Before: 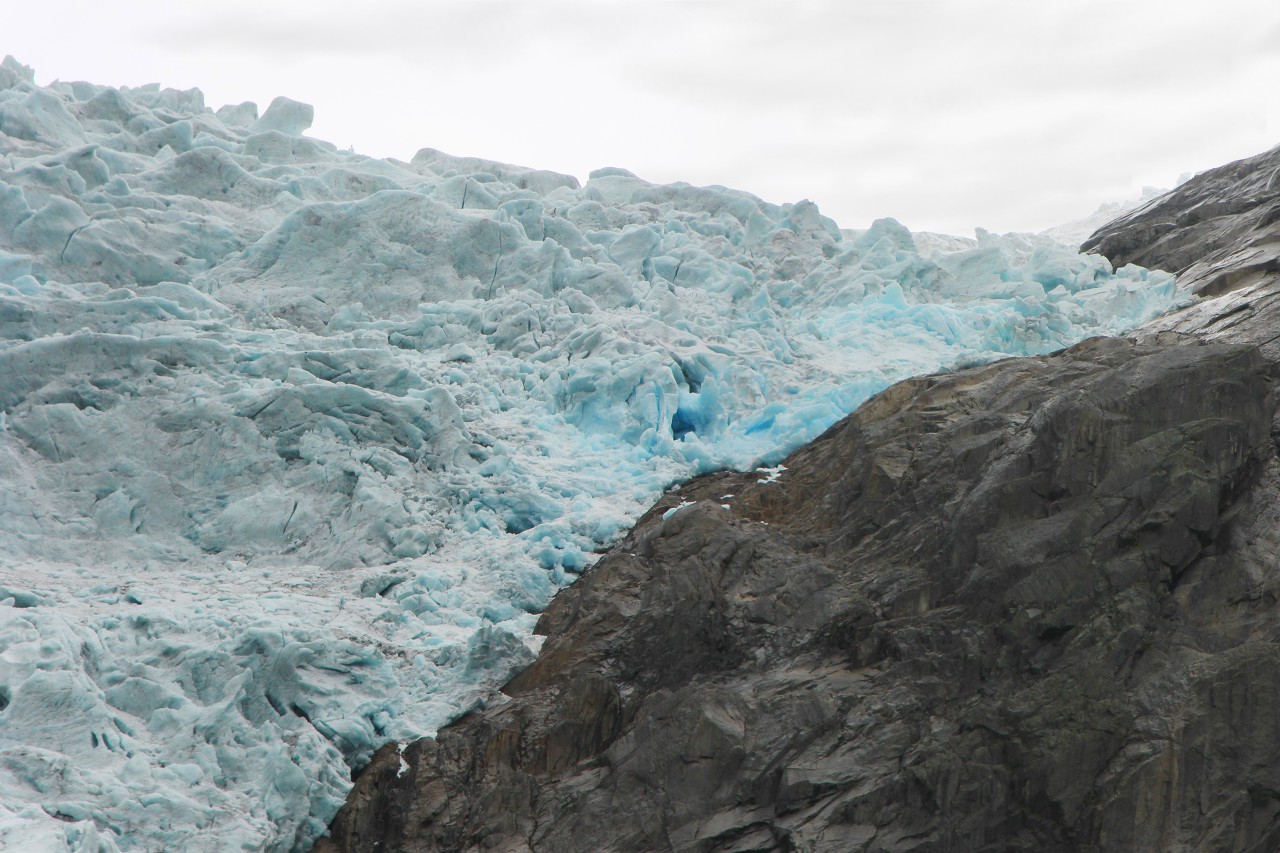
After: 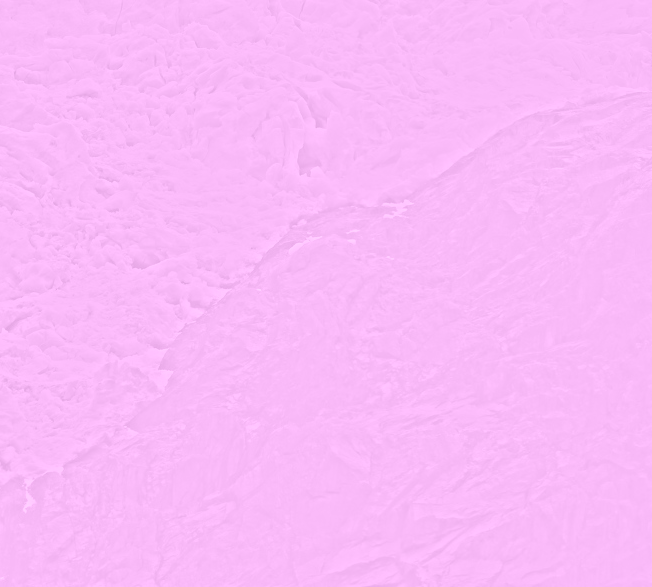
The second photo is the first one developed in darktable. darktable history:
colorize: hue 331.2°, saturation 69%, source mix 30.28%, lightness 69.02%, version 1
highpass: sharpness 25.84%, contrast boost 14.94%
crop and rotate: left 29.237%, top 31.152%, right 19.807%
